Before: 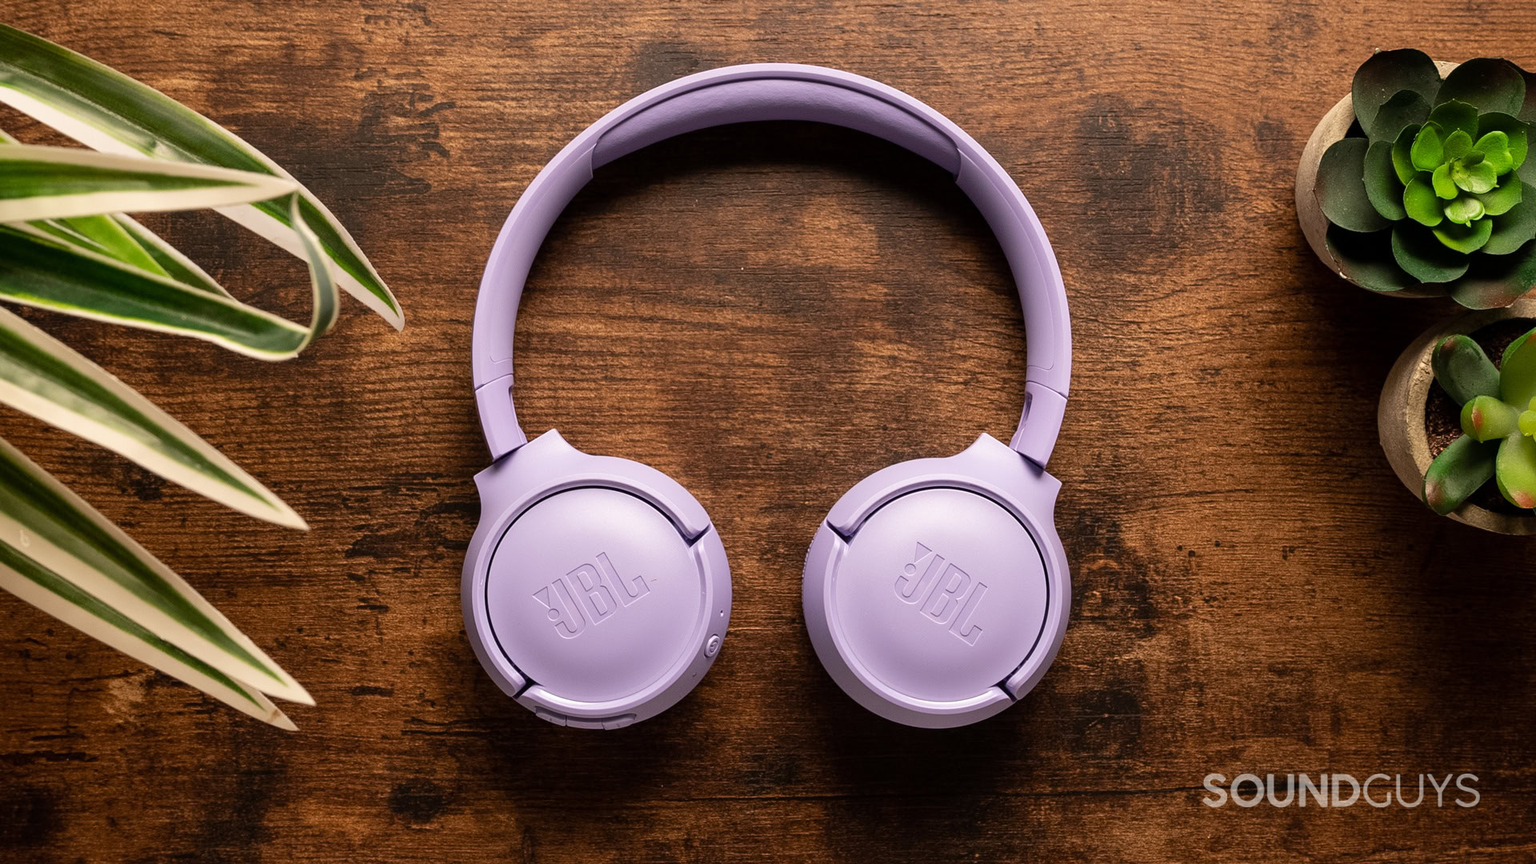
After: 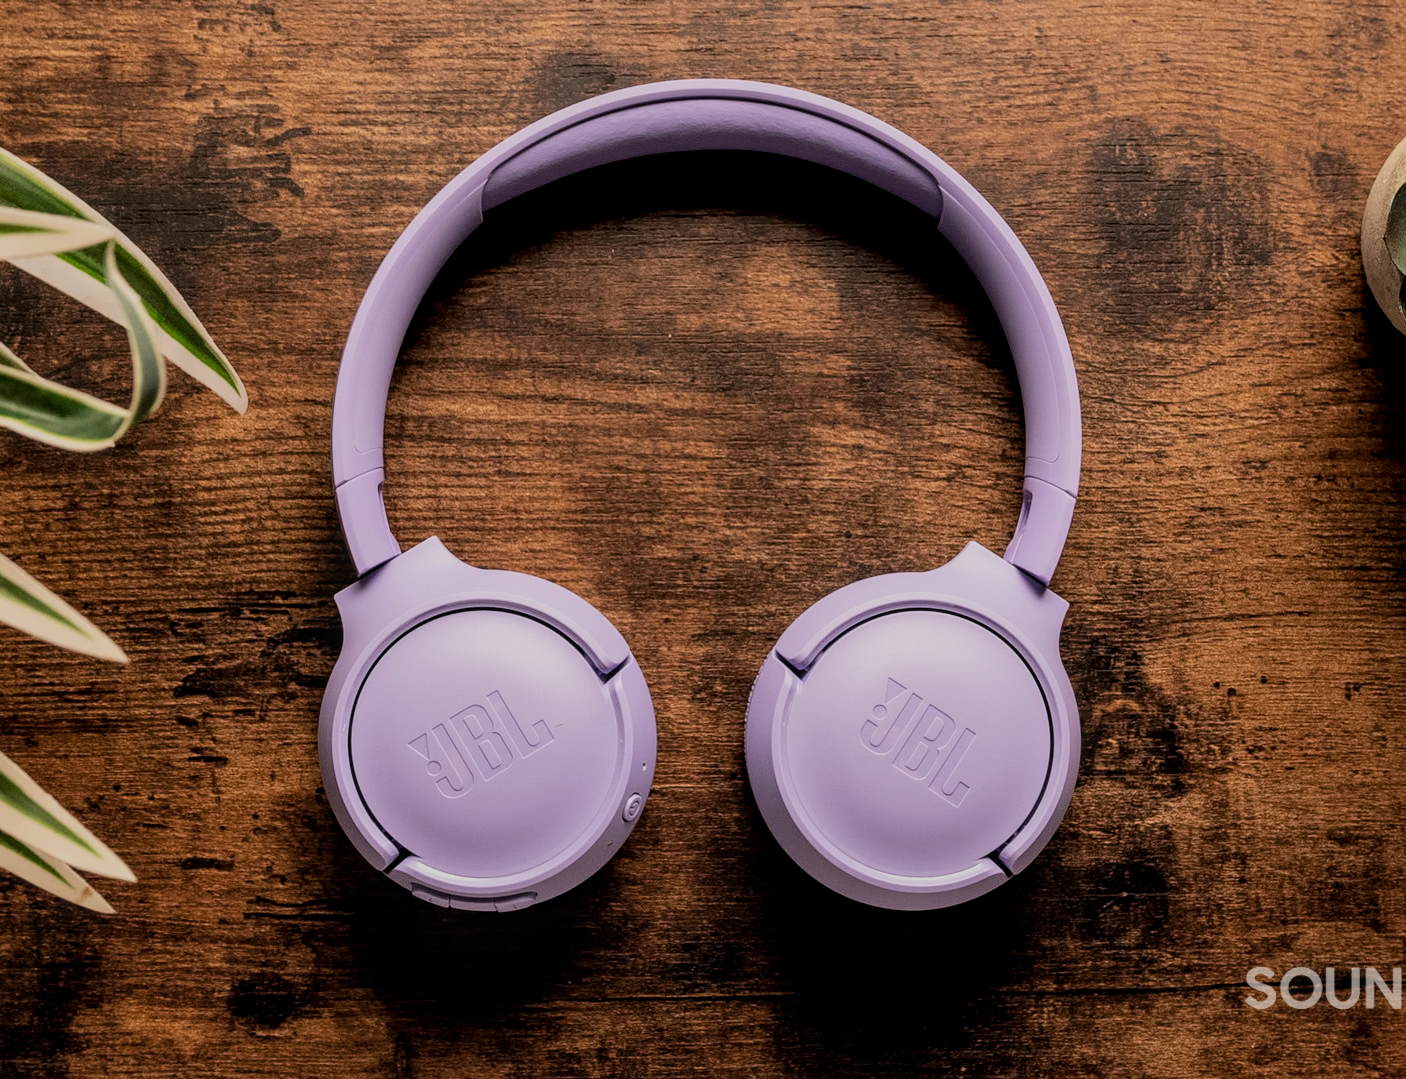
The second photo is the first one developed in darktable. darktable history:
local contrast: on, module defaults
filmic rgb: black relative exposure -7.15 EV, white relative exposure 5.36 EV, hardness 3.02, color science v6 (2022)
crop: left 13.443%, right 13.31%
